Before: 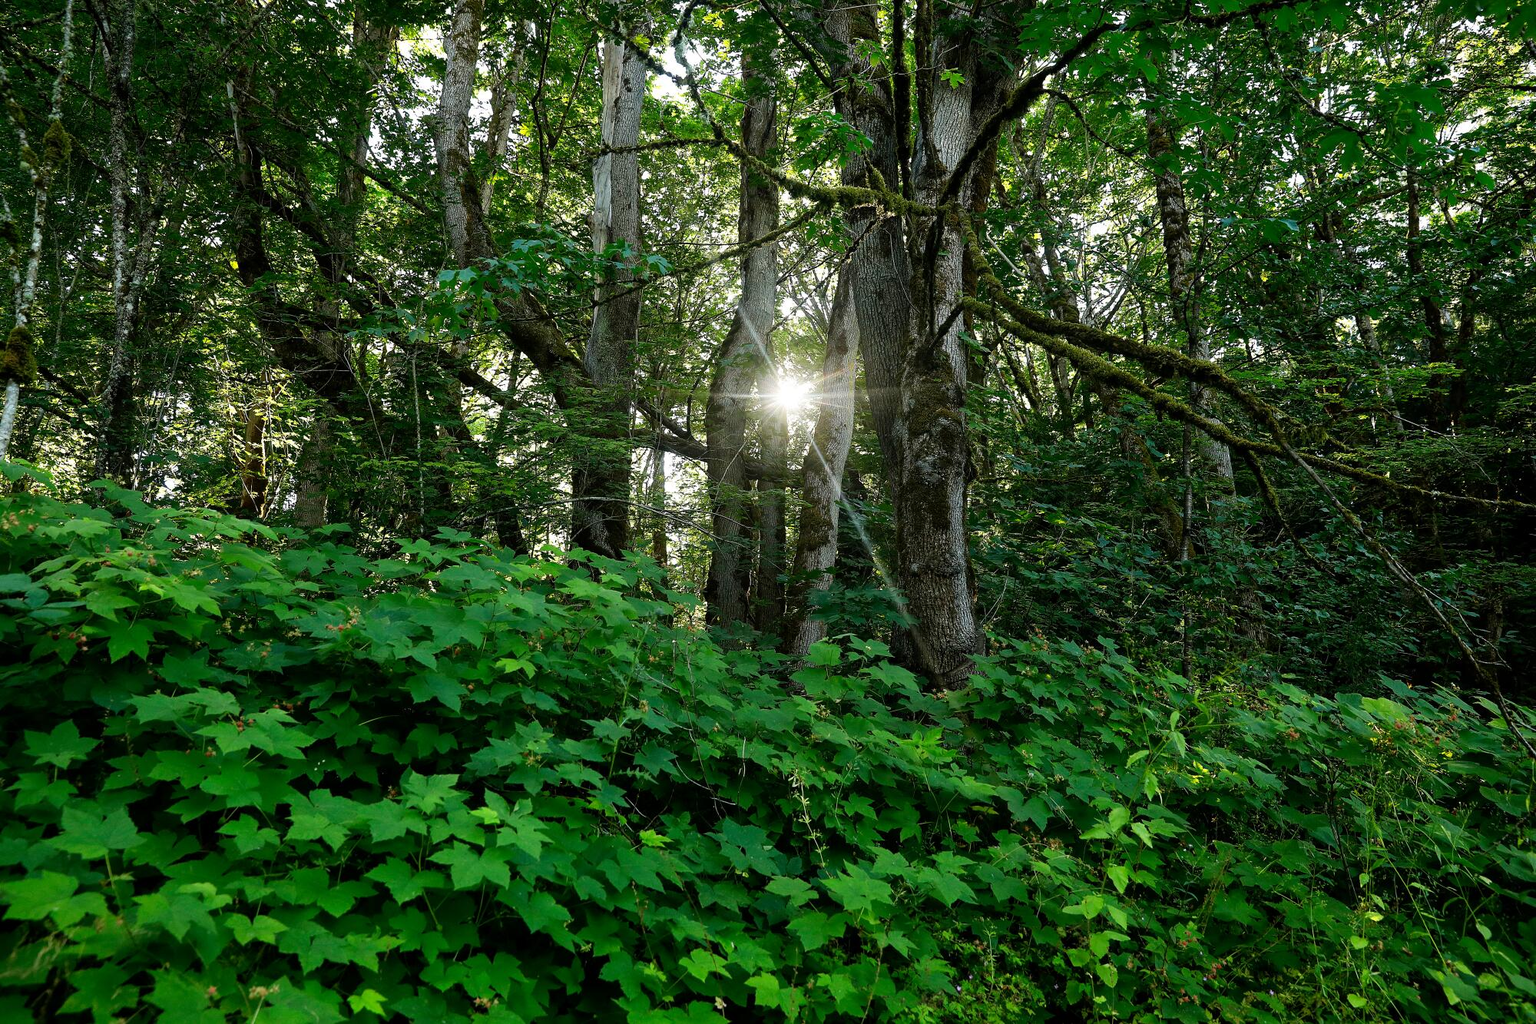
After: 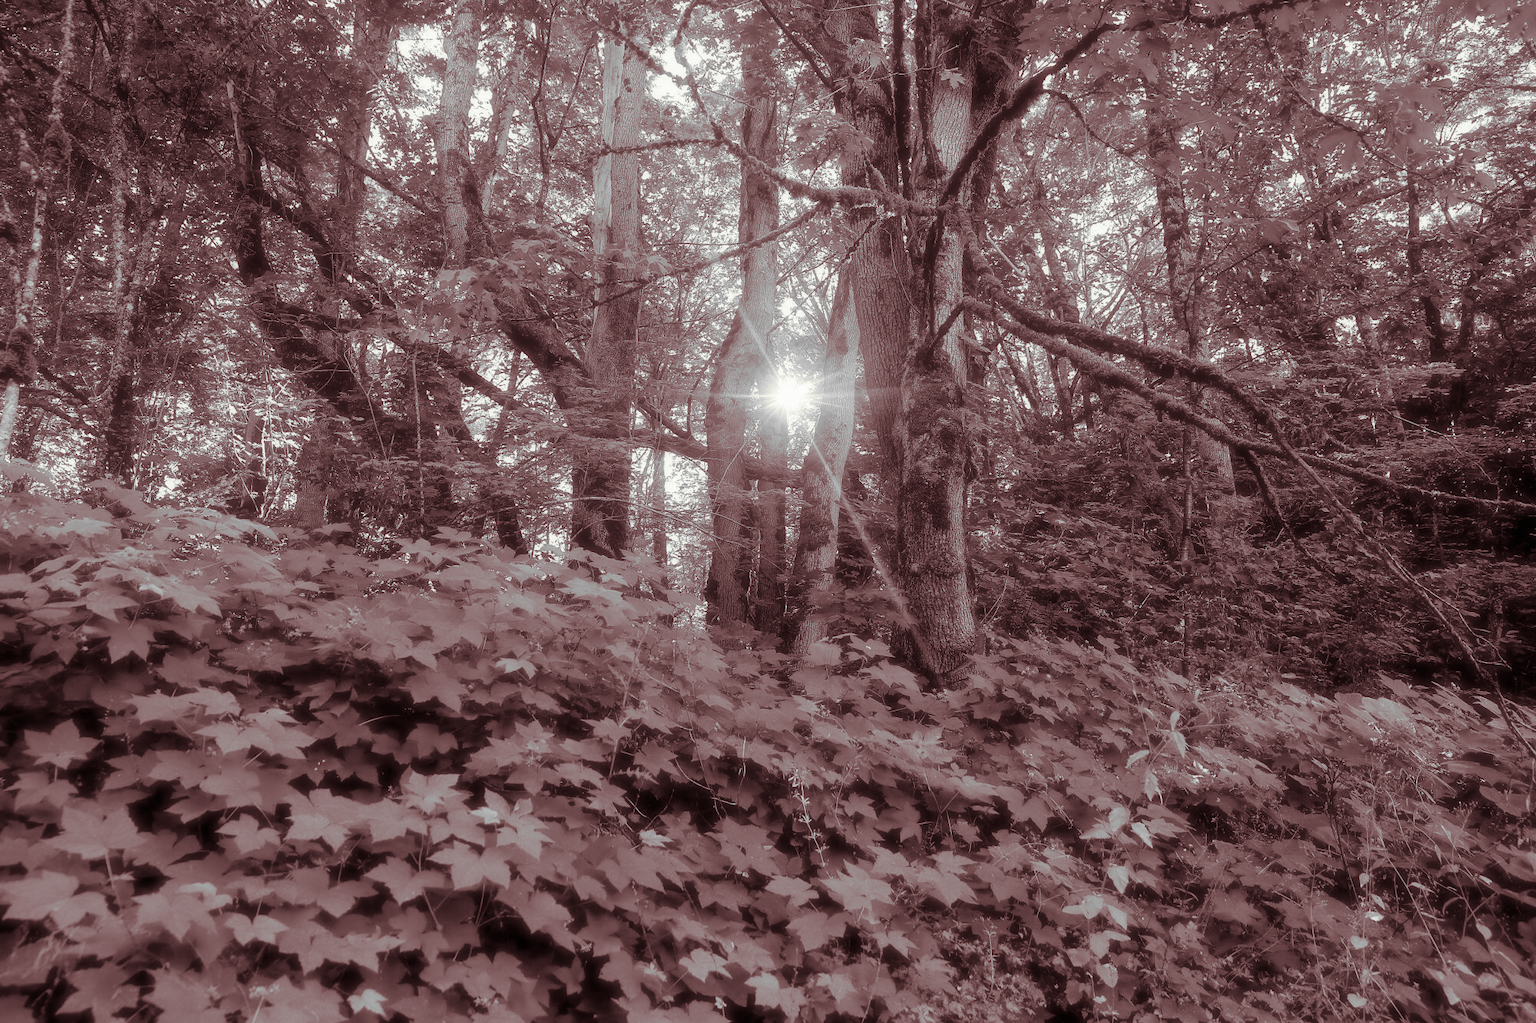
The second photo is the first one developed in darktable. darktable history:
monochrome: a 32, b 64, size 2.3
tone curve: curves: ch0 [(0, 0) (0.004, 0.008) (0.077, 0.156) (0.169, 0.29) (0.774, 0.774) (1, 1)], color space Lab, linked channels, preserve colors none
split-toning: on, module defaults | blend: blend mode overlay, opacity 85%; mask: uniform (no mask)
soften: size 19.52%, mix 20.32%
bloom: on, module defaults
color correction: highlights a* 14.52, highlights b* 4.84
